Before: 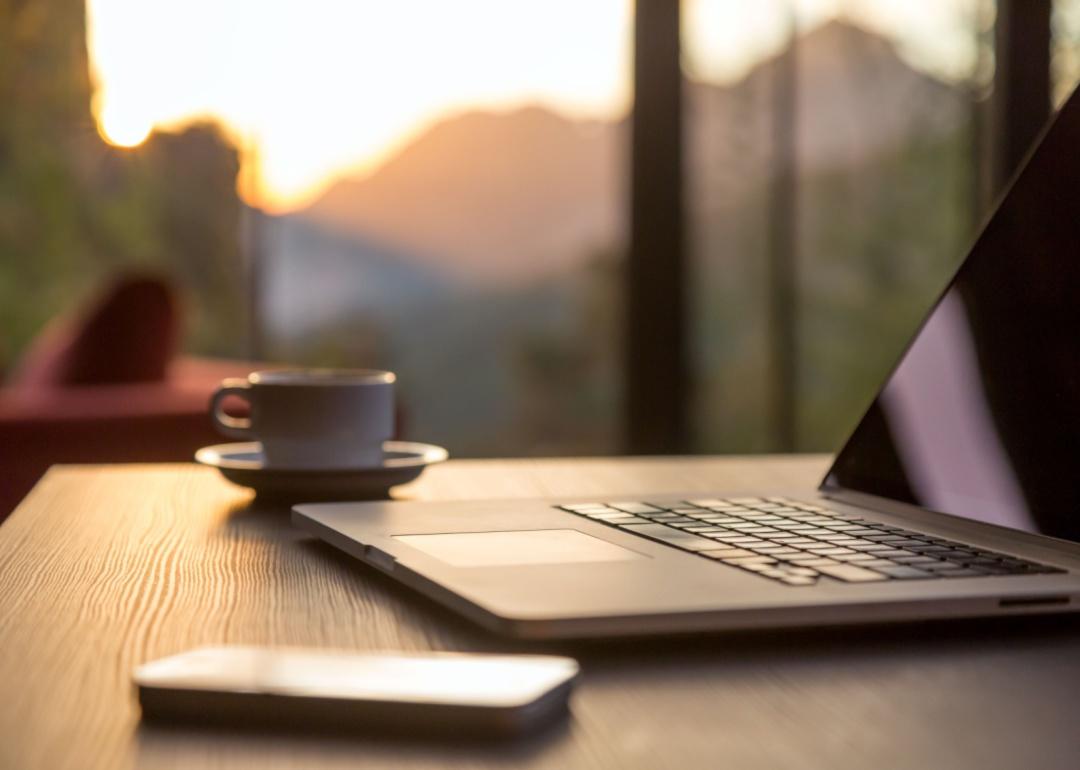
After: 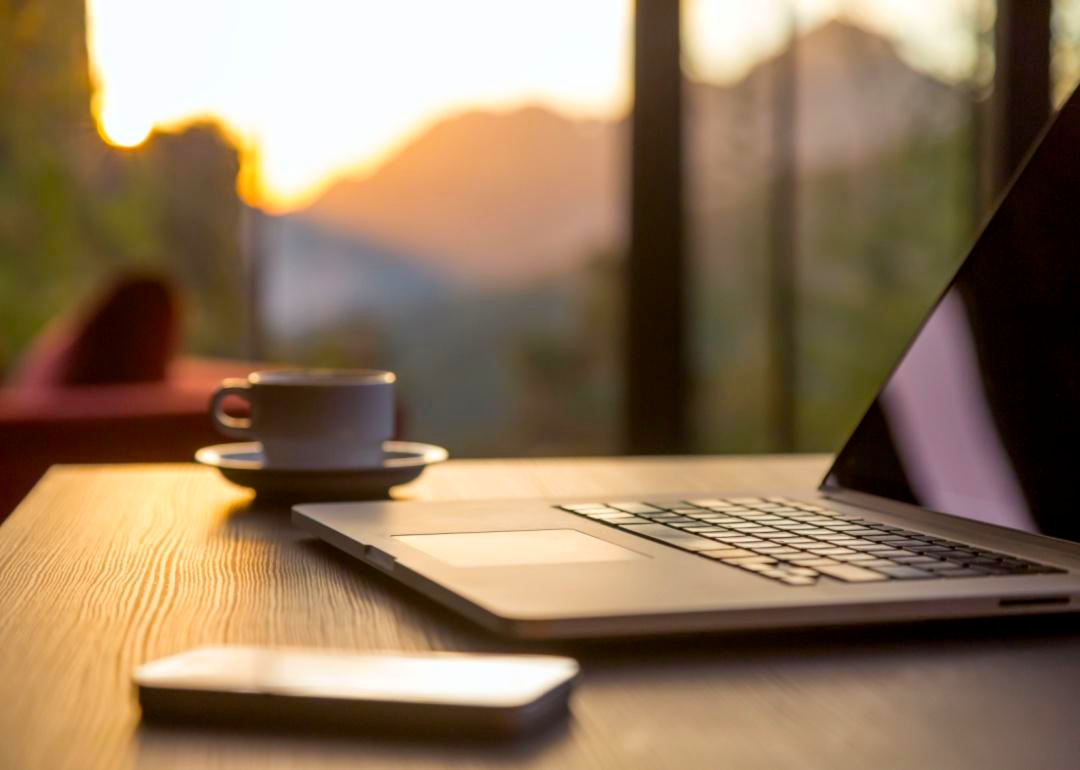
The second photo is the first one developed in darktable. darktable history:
exposure: black level correction 0.002, compensate highlight preservation false
color balance rgb: perceptual saturation grading › global saturation 20%, global vibrance 20%
